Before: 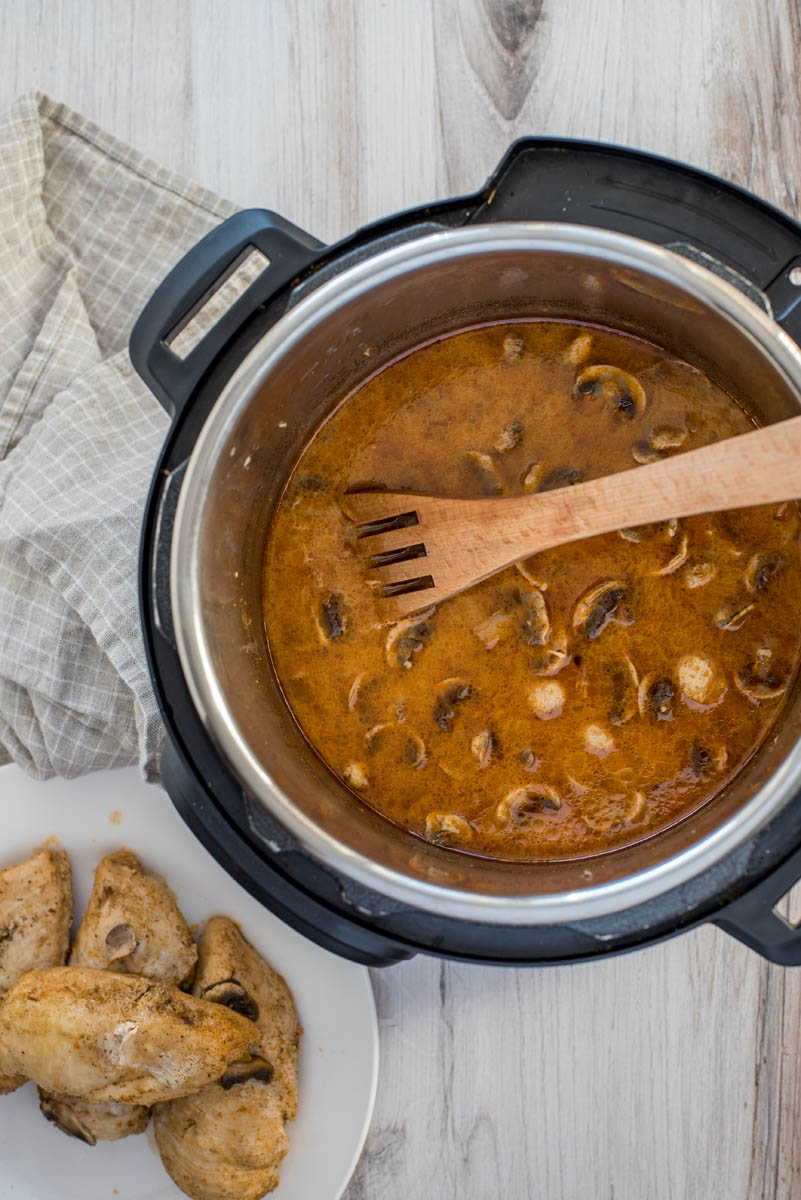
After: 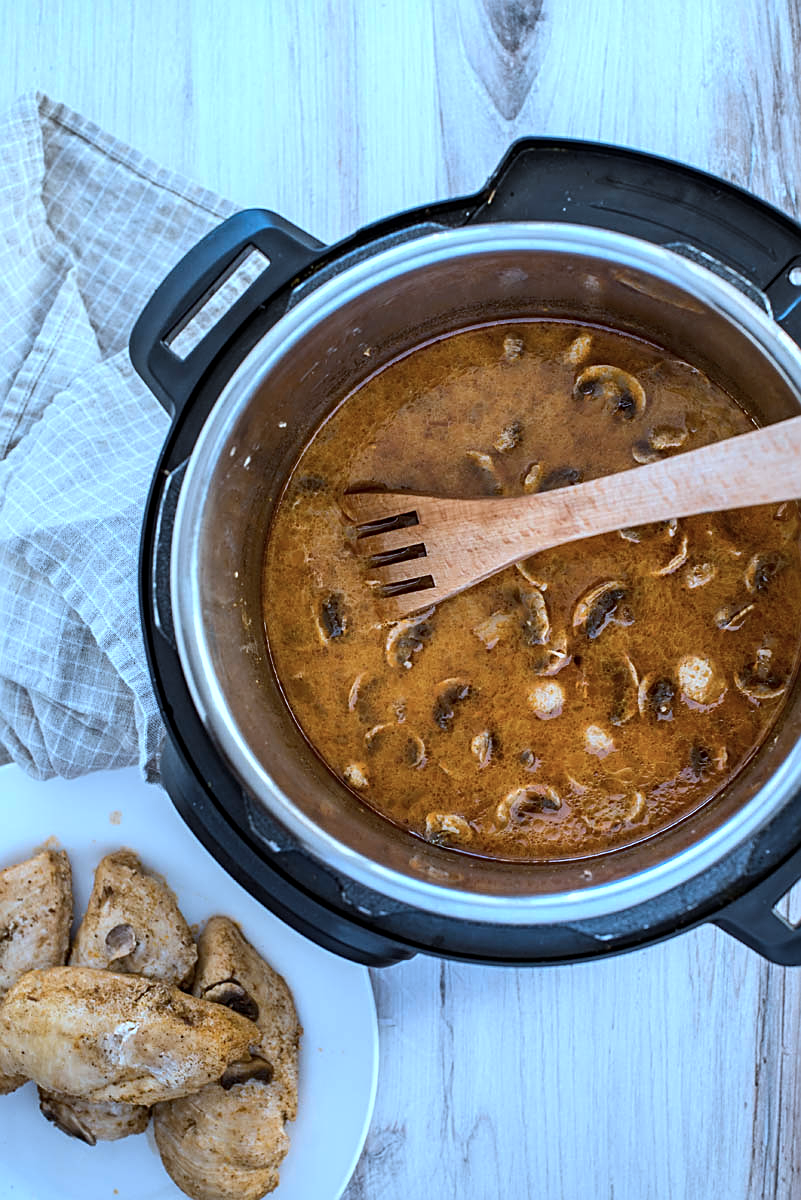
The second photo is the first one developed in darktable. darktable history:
white balance: red 0.967, blue 1.119, emerald 0.756
color correction: highlights a* -9.73, highlights b* -21.22
tone equalizer: -8 EV -0.417 EV, -7 EV -0.389 EV, -6 EV -0.333 EV, -5 EV -0.222 EV, -3 EV 0.222 EV, -2 EV 0.333 EV, -1 EV 0.389 EV, +0 EV 0.417 EV, edges refinement/feathering 500, mask exposure compensation -1.57 EV, preserve details no
sharpen: on, module defaults
